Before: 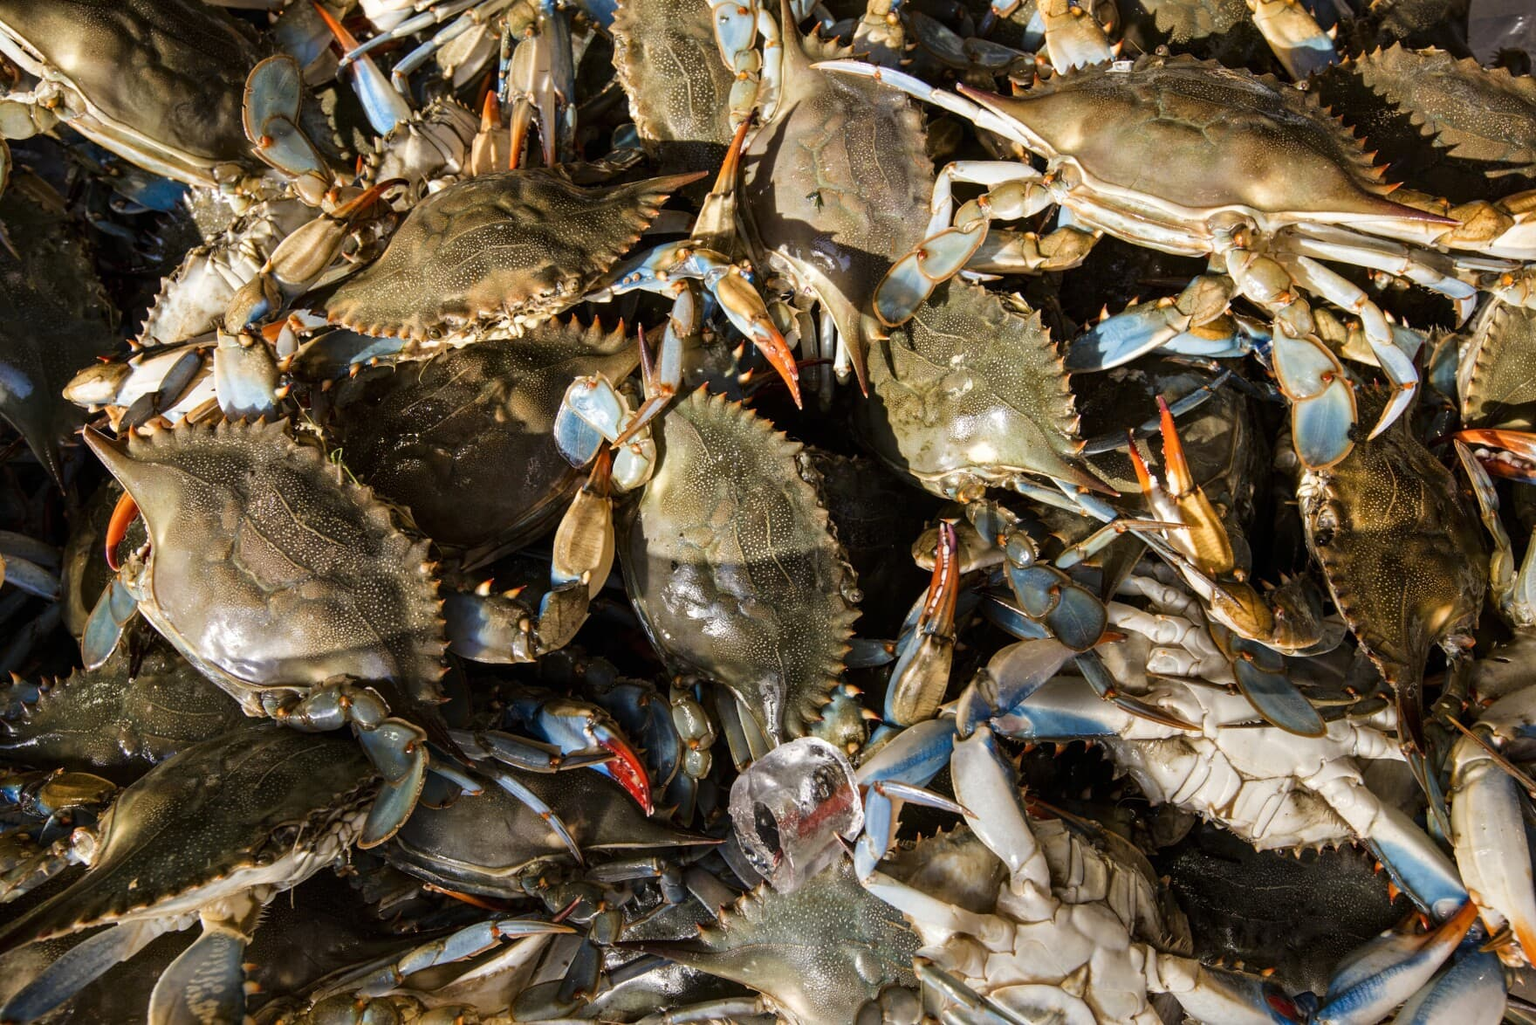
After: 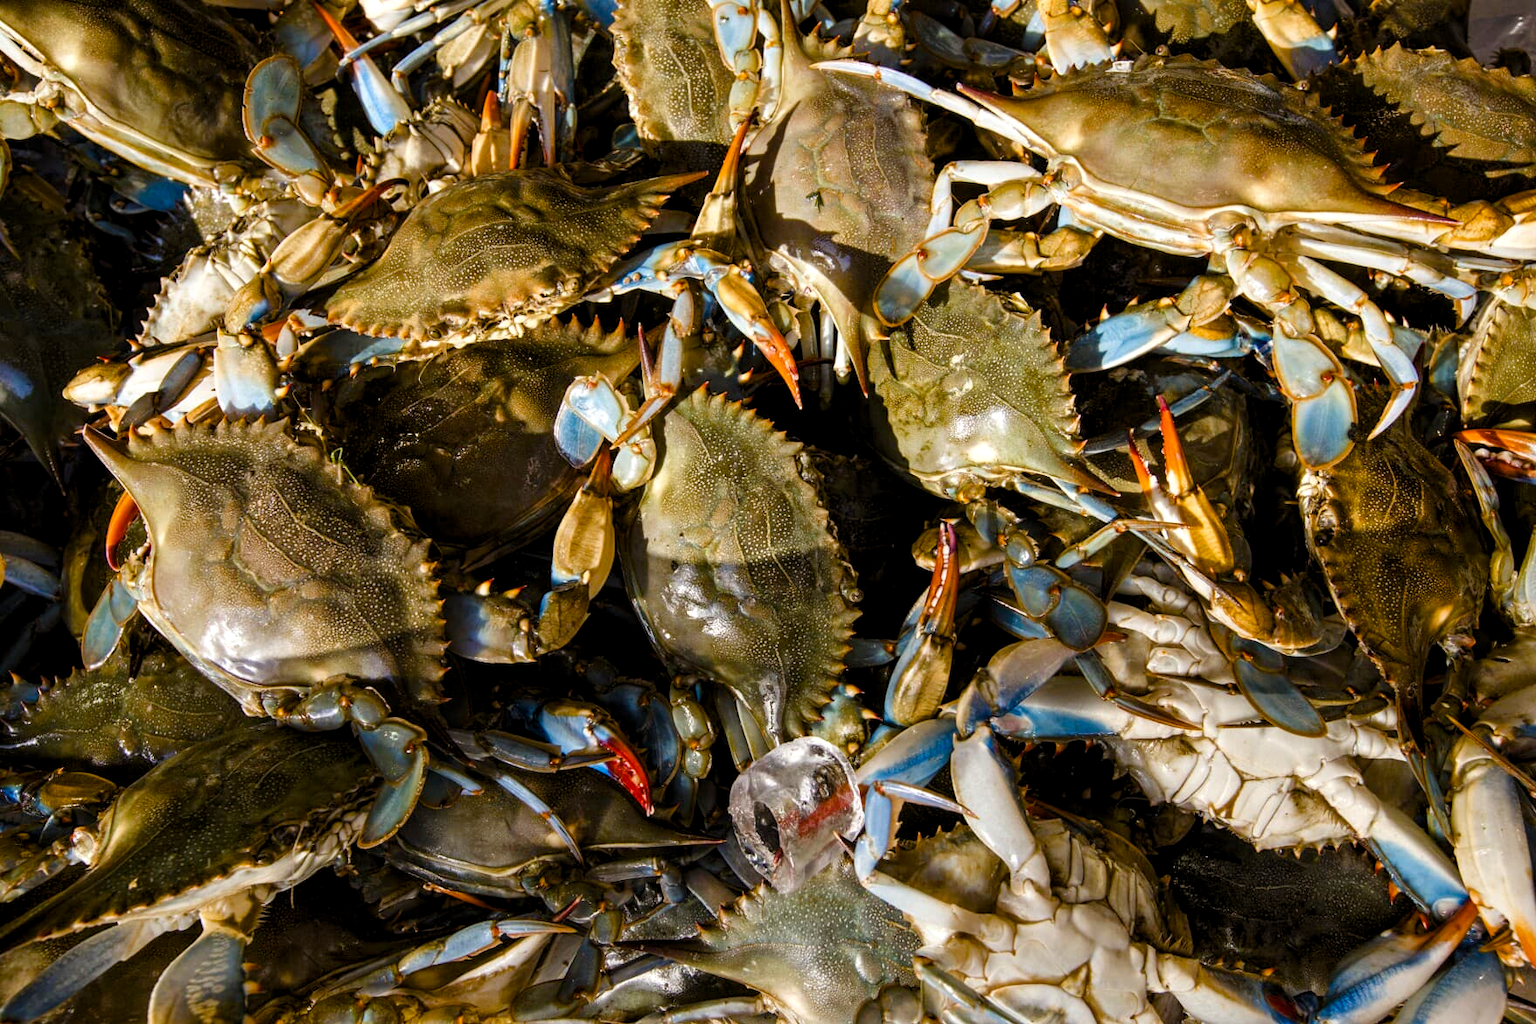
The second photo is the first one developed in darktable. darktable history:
levels: black 0.023%, levels [0.031, 0.5, 0.969]
color balance rgb: perceptual saturation grading › global saturation 34.611%, perceptual saturation grading › highlights -29.918%, perceptual saturation grading › shadows 35.535%, global vibrance 20.434%
vignetting: fall-off start 116.27%, fall-off radius 59.59%, brightness -0.332, unbound false
